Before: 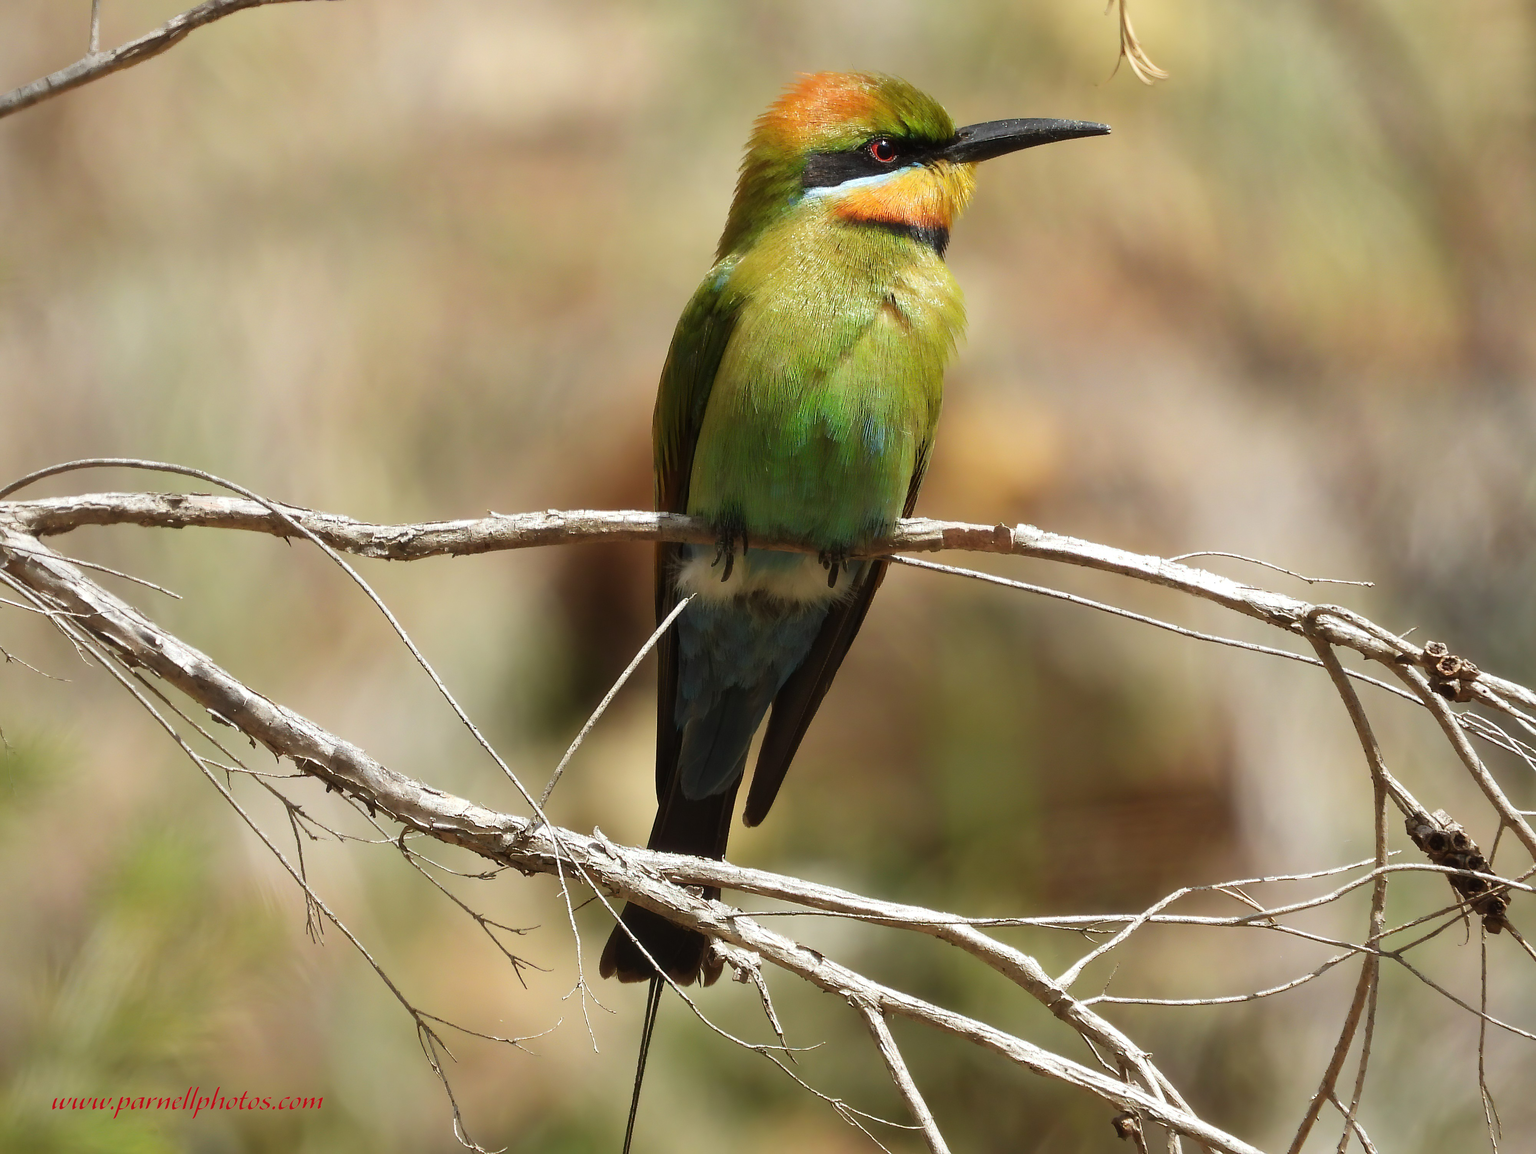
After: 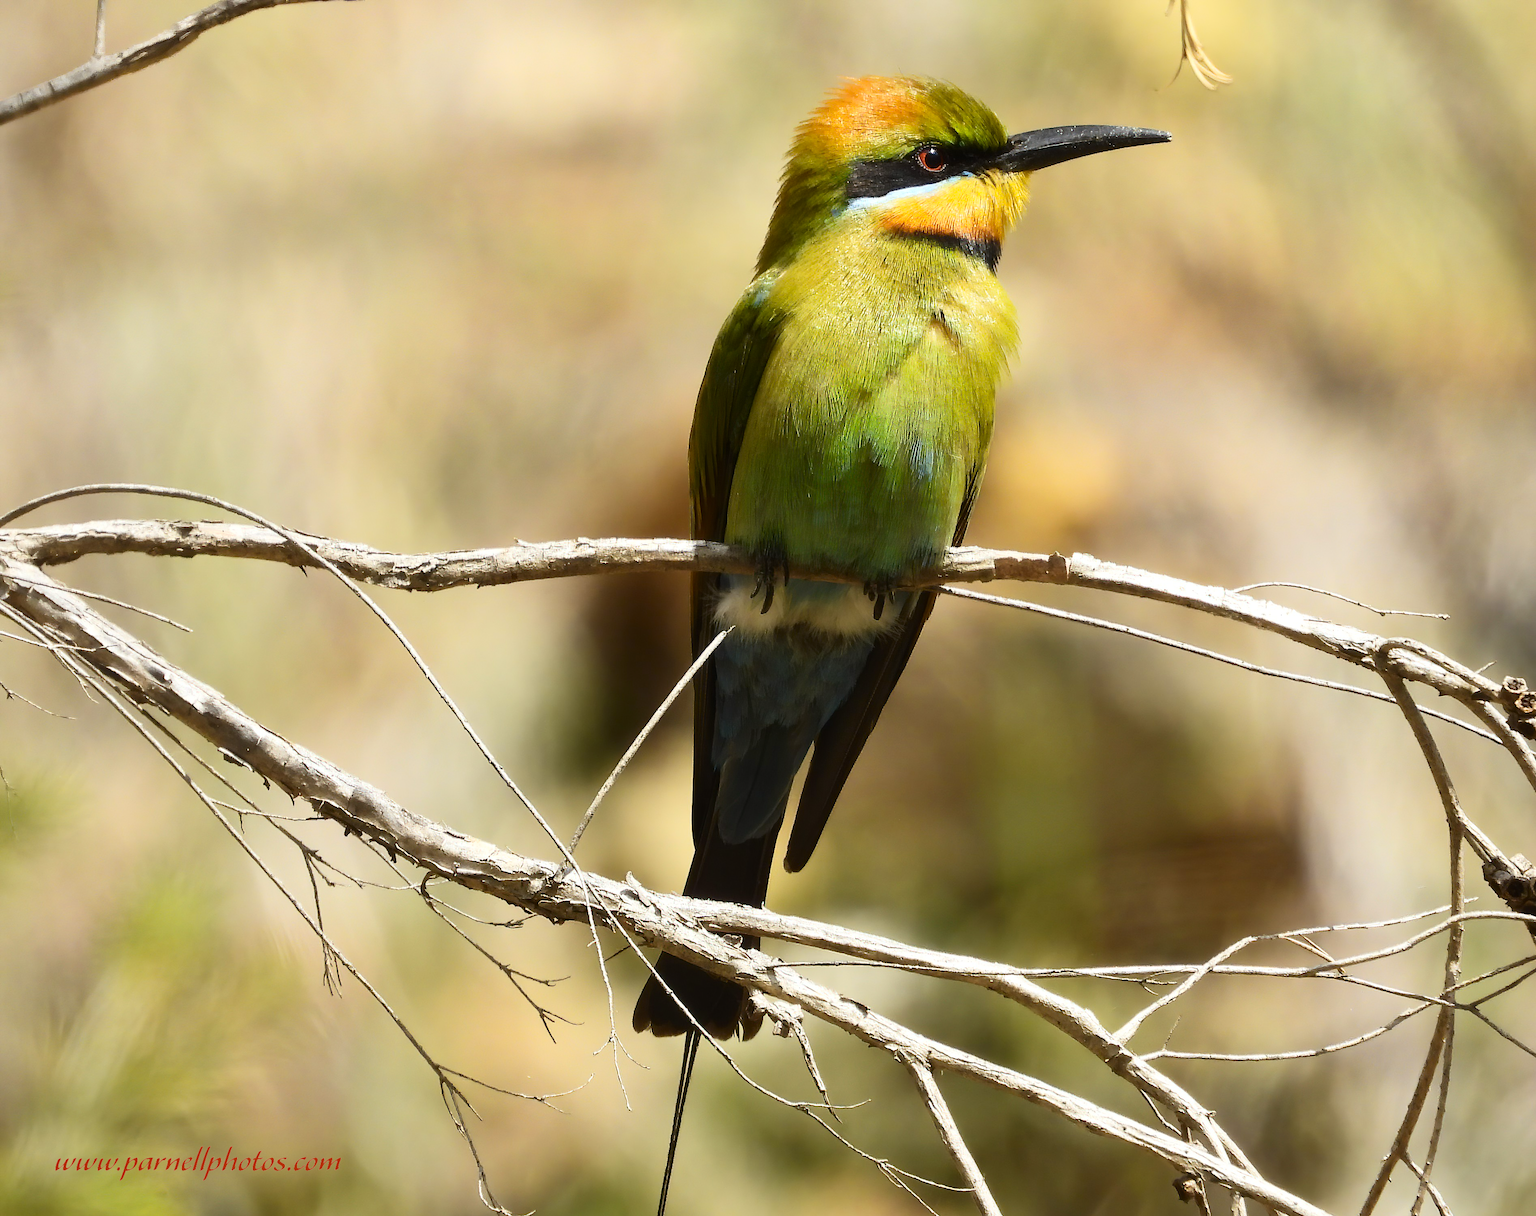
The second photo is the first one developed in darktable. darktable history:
contrast brightness saturation: contrast 0.24, brightness 0.09
crop and rotate: right 5.167%
color contrast: green-magenta contrast 0.85, blue-yellow contrast 1.25, unbound 0
